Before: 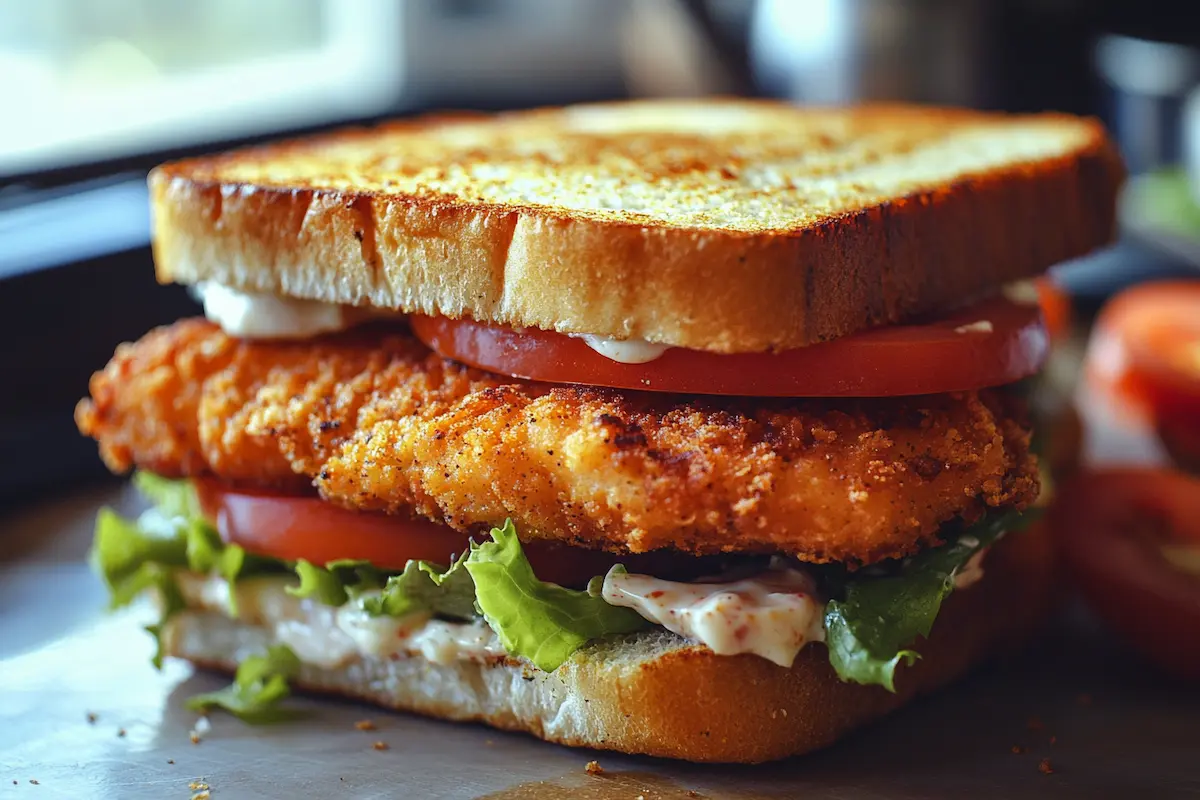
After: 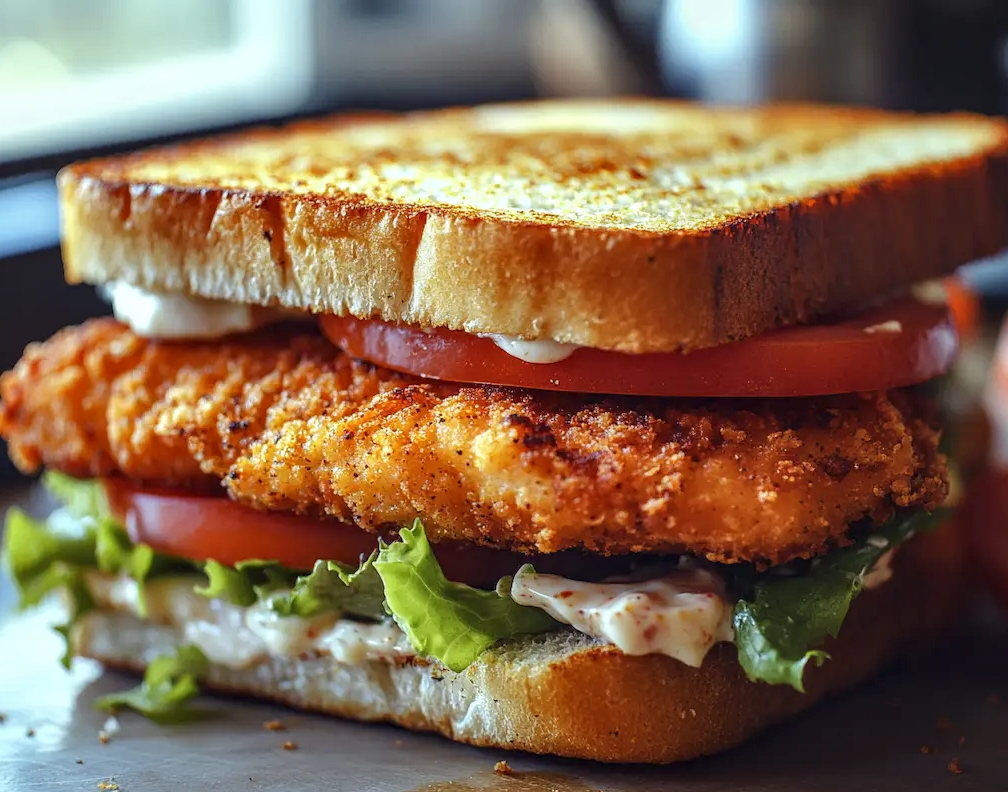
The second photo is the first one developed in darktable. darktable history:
crop: left 7.598%, right 7.873%
local contrast: on, module defaults
white balance: emerald 1
